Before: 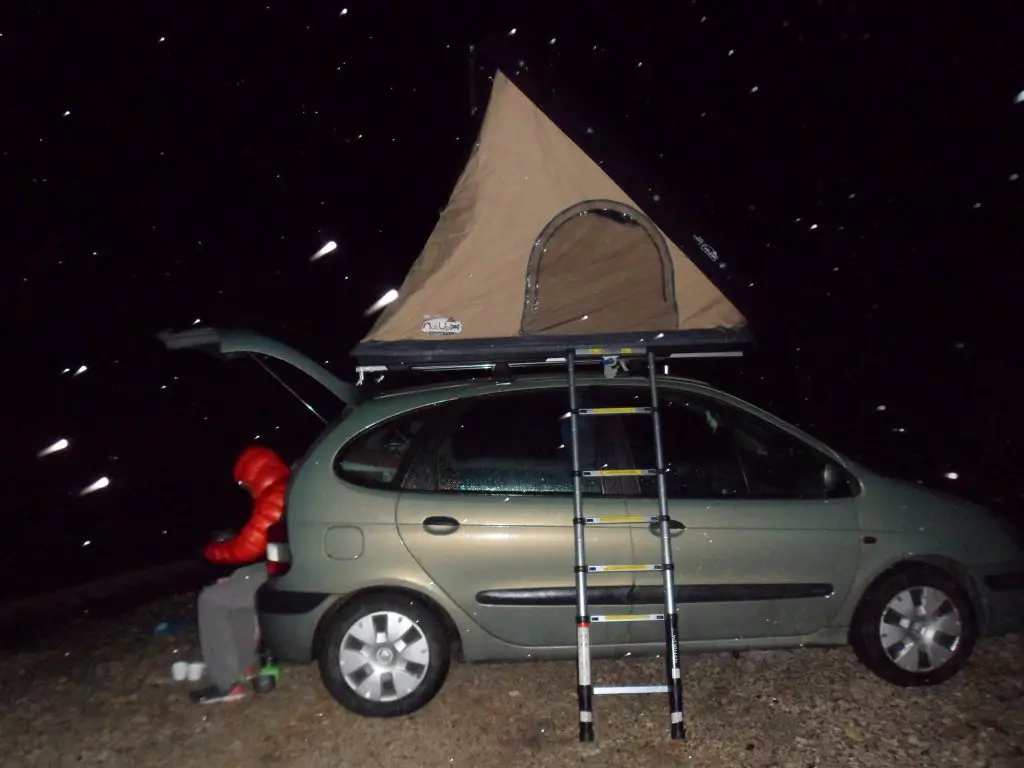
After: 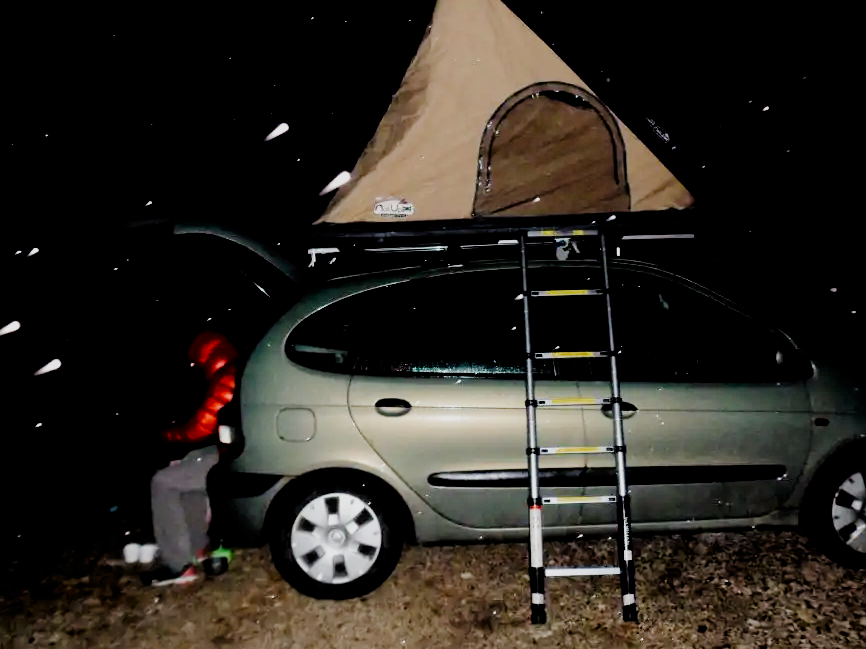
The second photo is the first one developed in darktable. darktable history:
tone curve: curves: ch0 [(0, 0) (0.004, 0.001) (0.133, 0.112) (0.325, 0.362) (0.832, 0.893) (1, 1)], color space Lab, independent channels, preserve colors none
filmic rgb: black relative exposure -3 EV, white relative exposure 4.56 EV, hardness 1.77, contrast 1.249, add noise in highlights 0.001, preserve chrominance no, color science v3 (2019), use custom middle-gray values true, contrast in highlights soft
crop and rotate: left 4.734%, top 15.401%, right 10.67%
